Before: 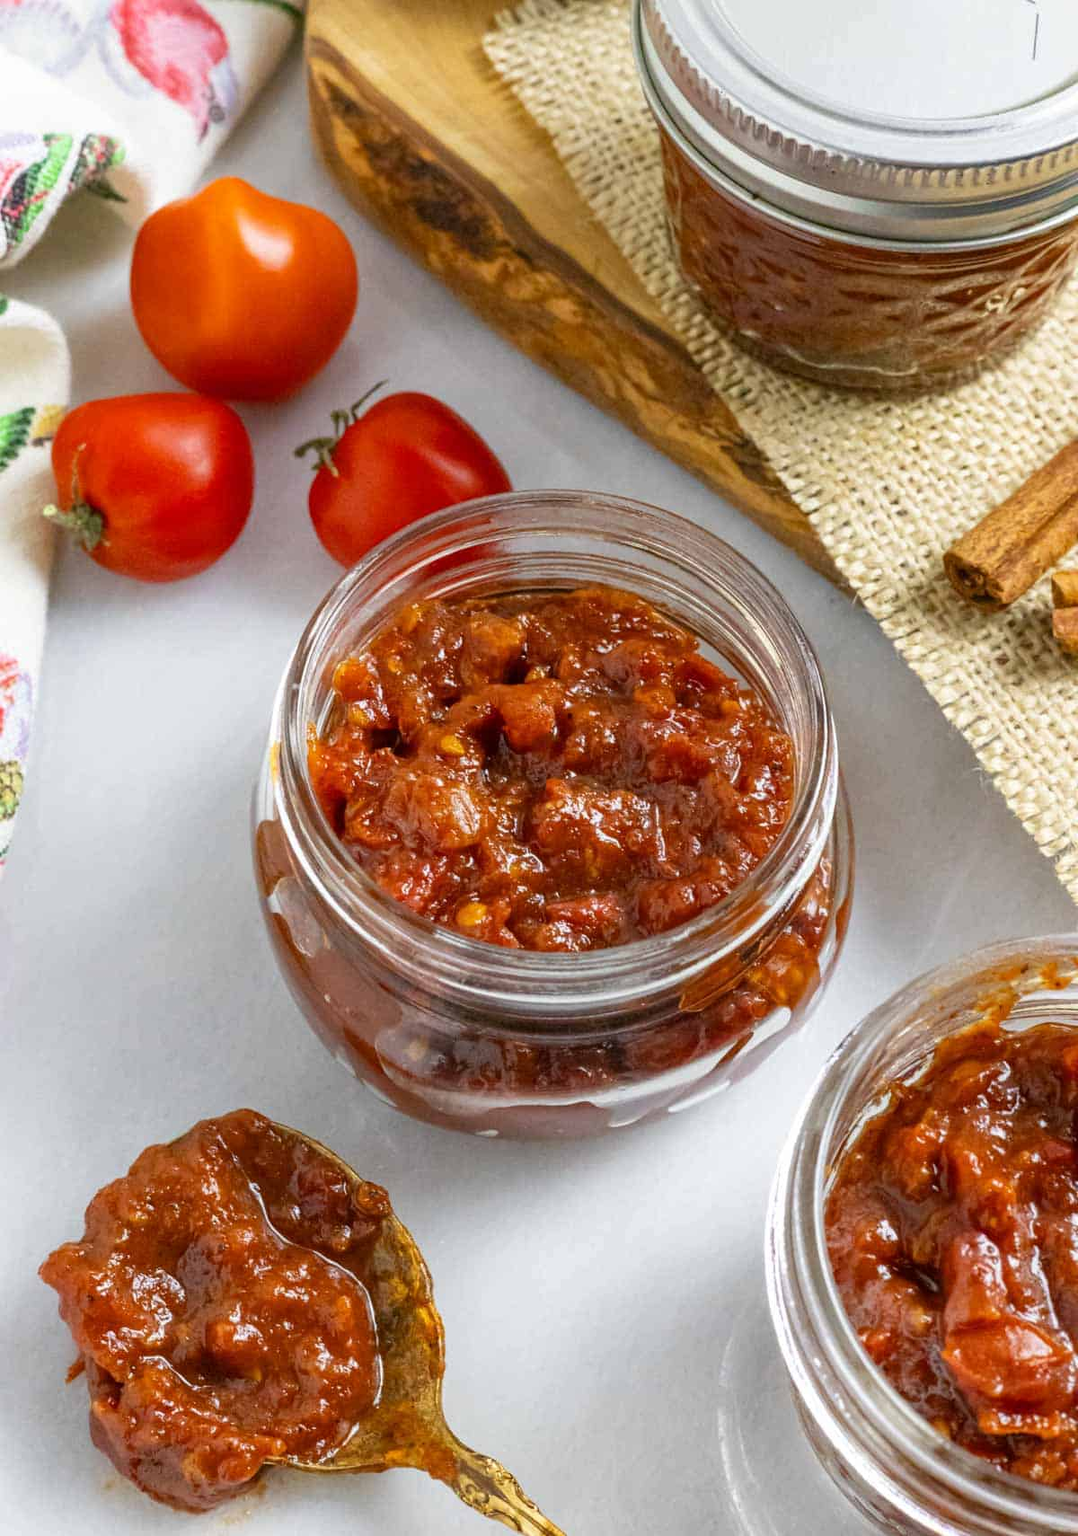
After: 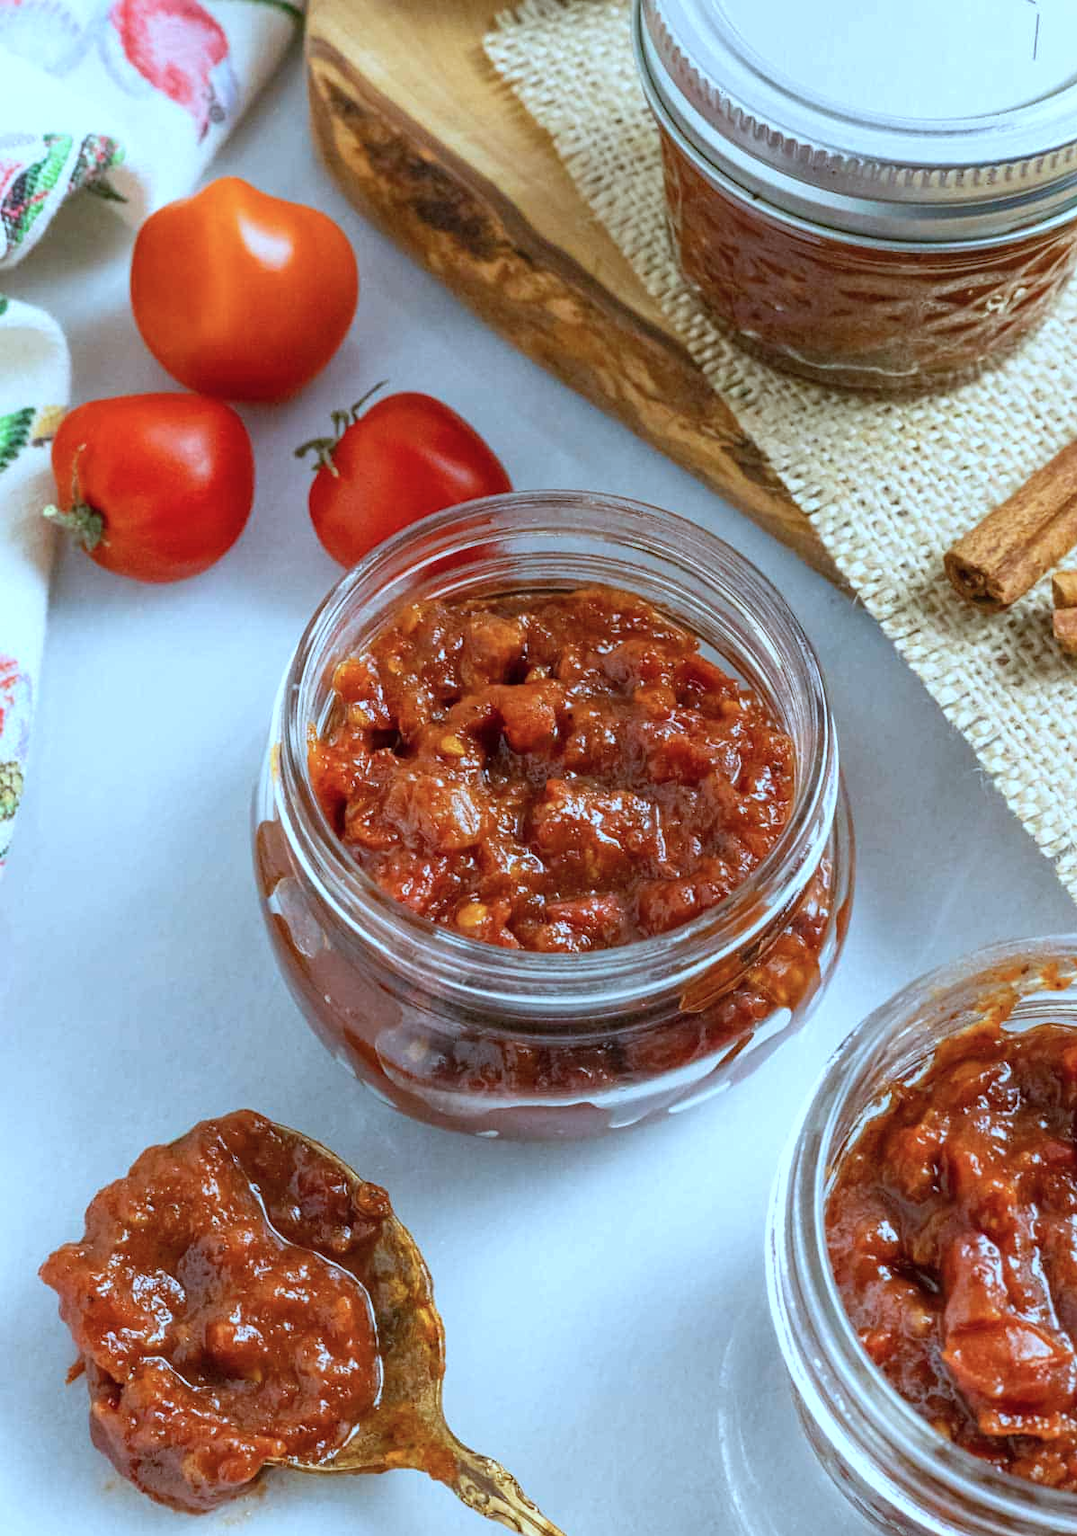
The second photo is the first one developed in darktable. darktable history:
color correction: highlights a* -9.35, highlights b* -23.15
